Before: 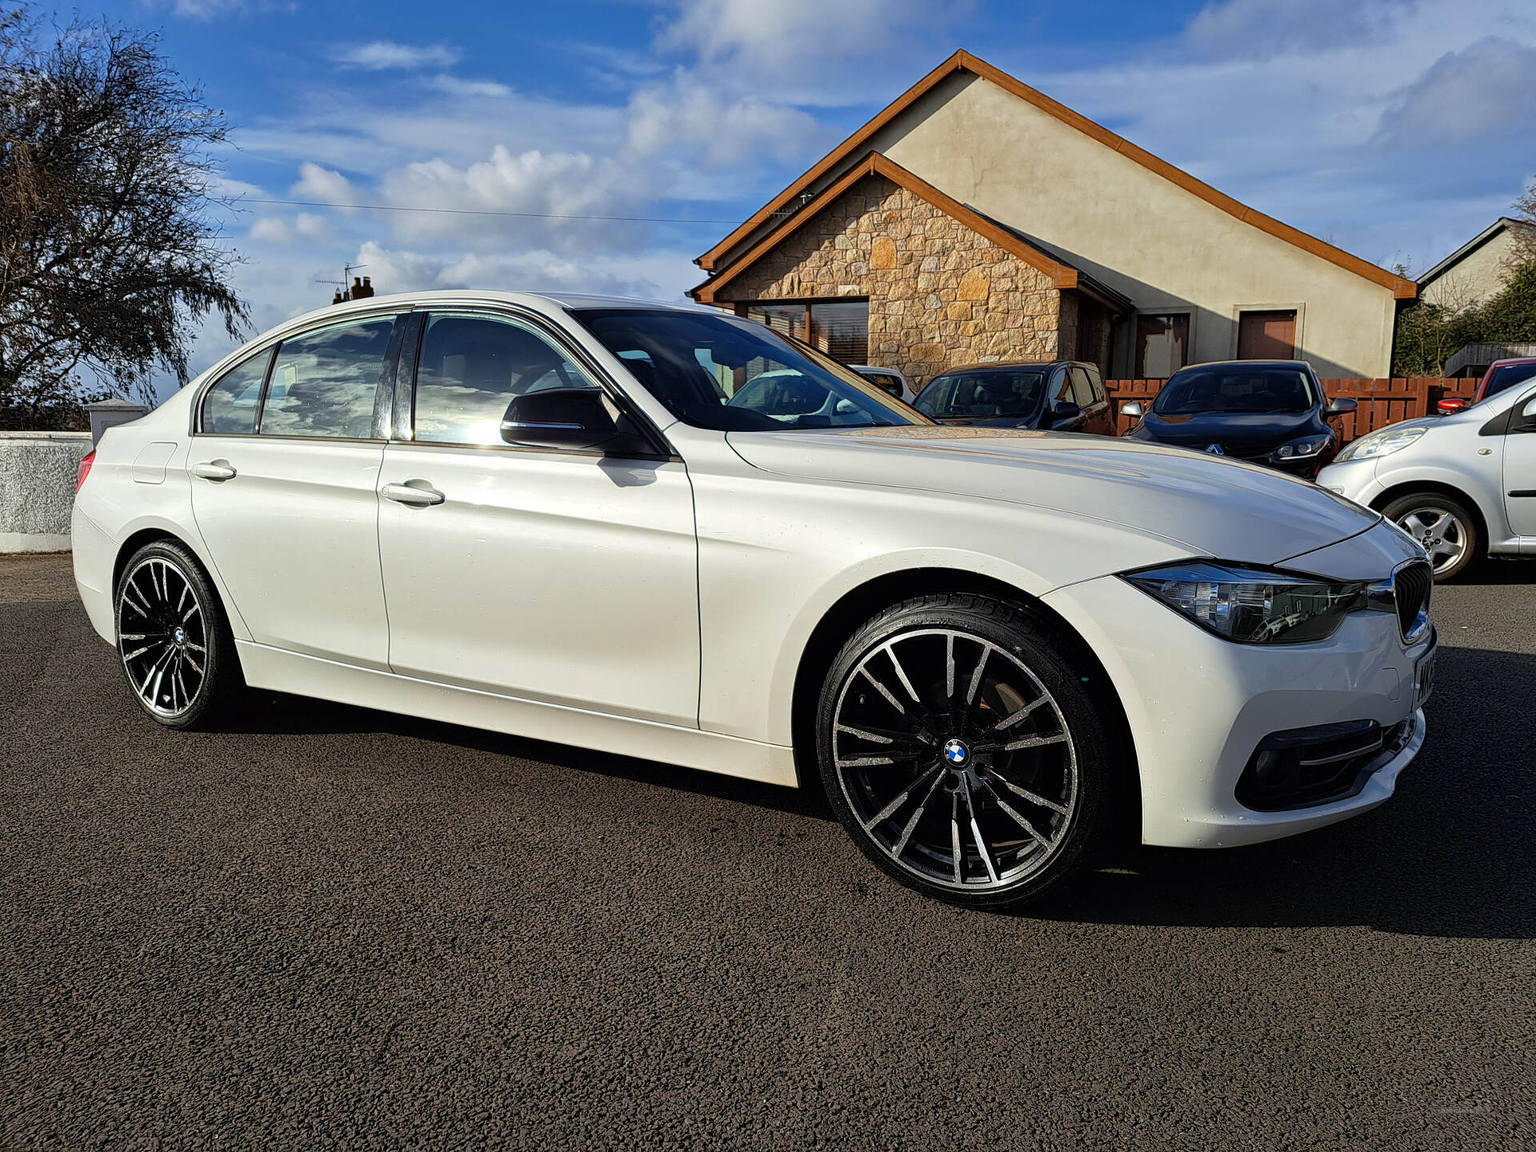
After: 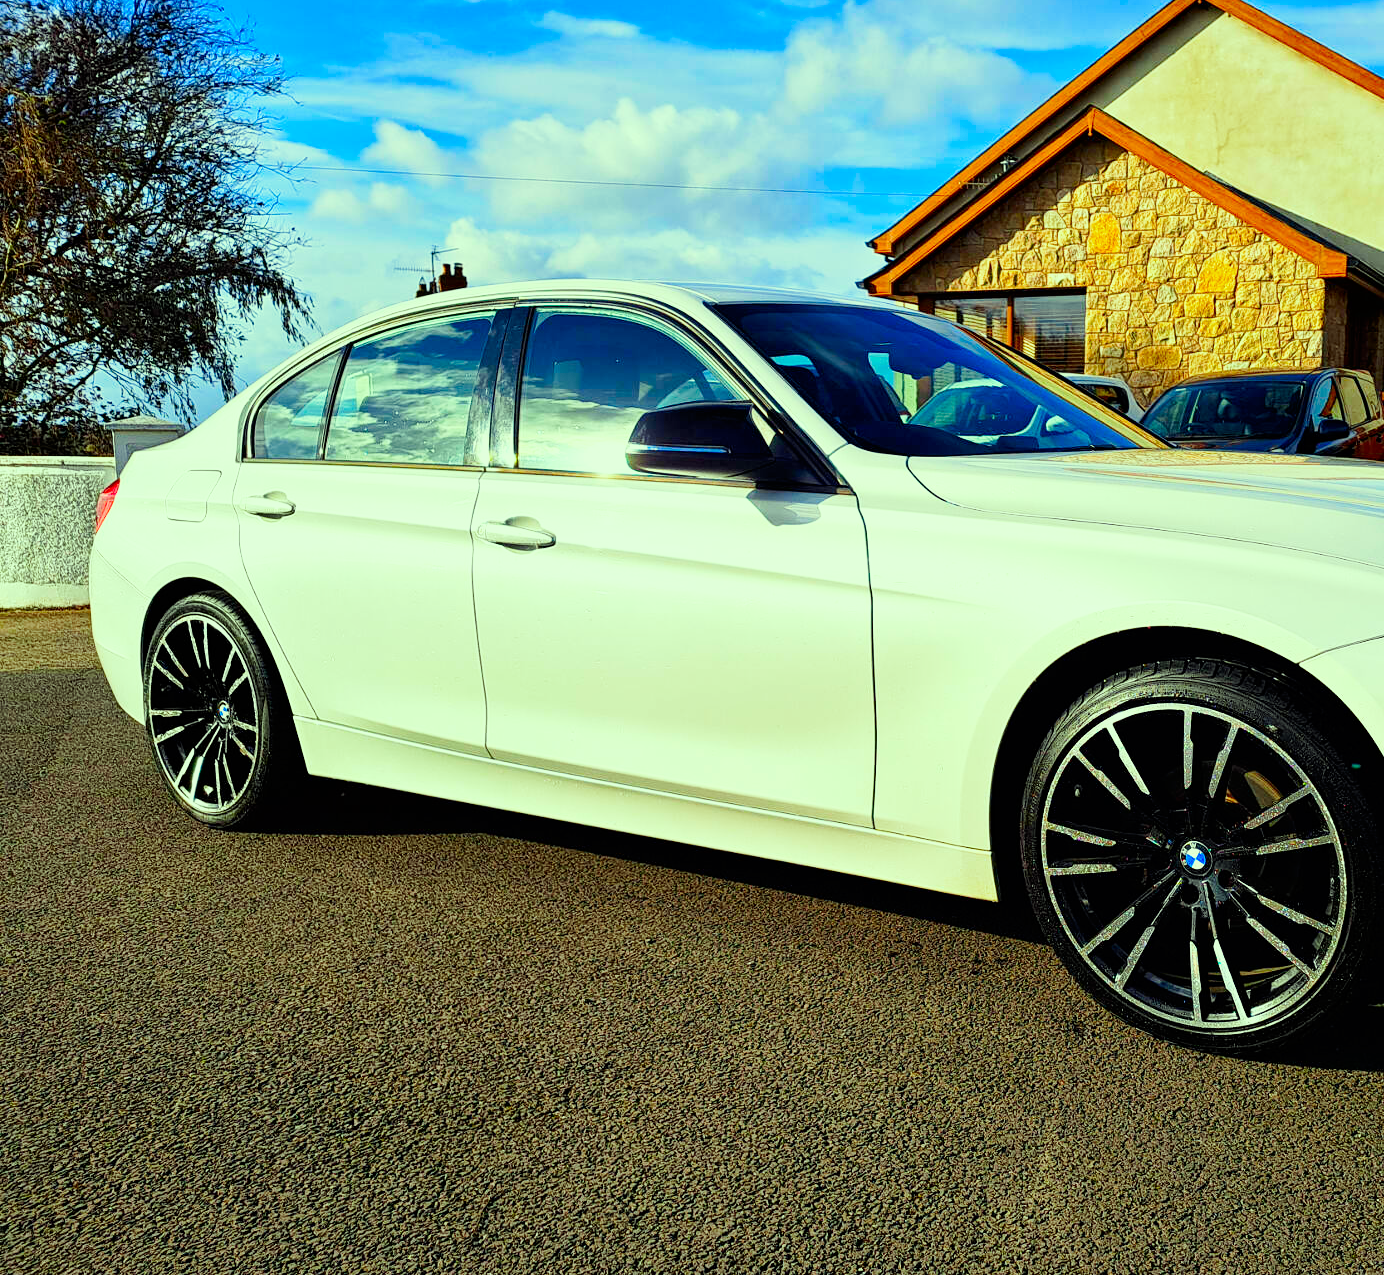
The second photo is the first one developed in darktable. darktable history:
shadows and highlights: shadows 2.96, highlights -16.24, soften with gaussian
crop: top 5.765%, right 27.896%, bottom 5.625%
base curve: curves: ch0 [(0, 0) (0.005, 0.002) (0.15, 0.3) (0.4, 0.7) (0.75, 0.95) (1, 1)], preserve colors none
color correction: highlights a* -11.16, highlights b* 9.85, saturation 1.72
